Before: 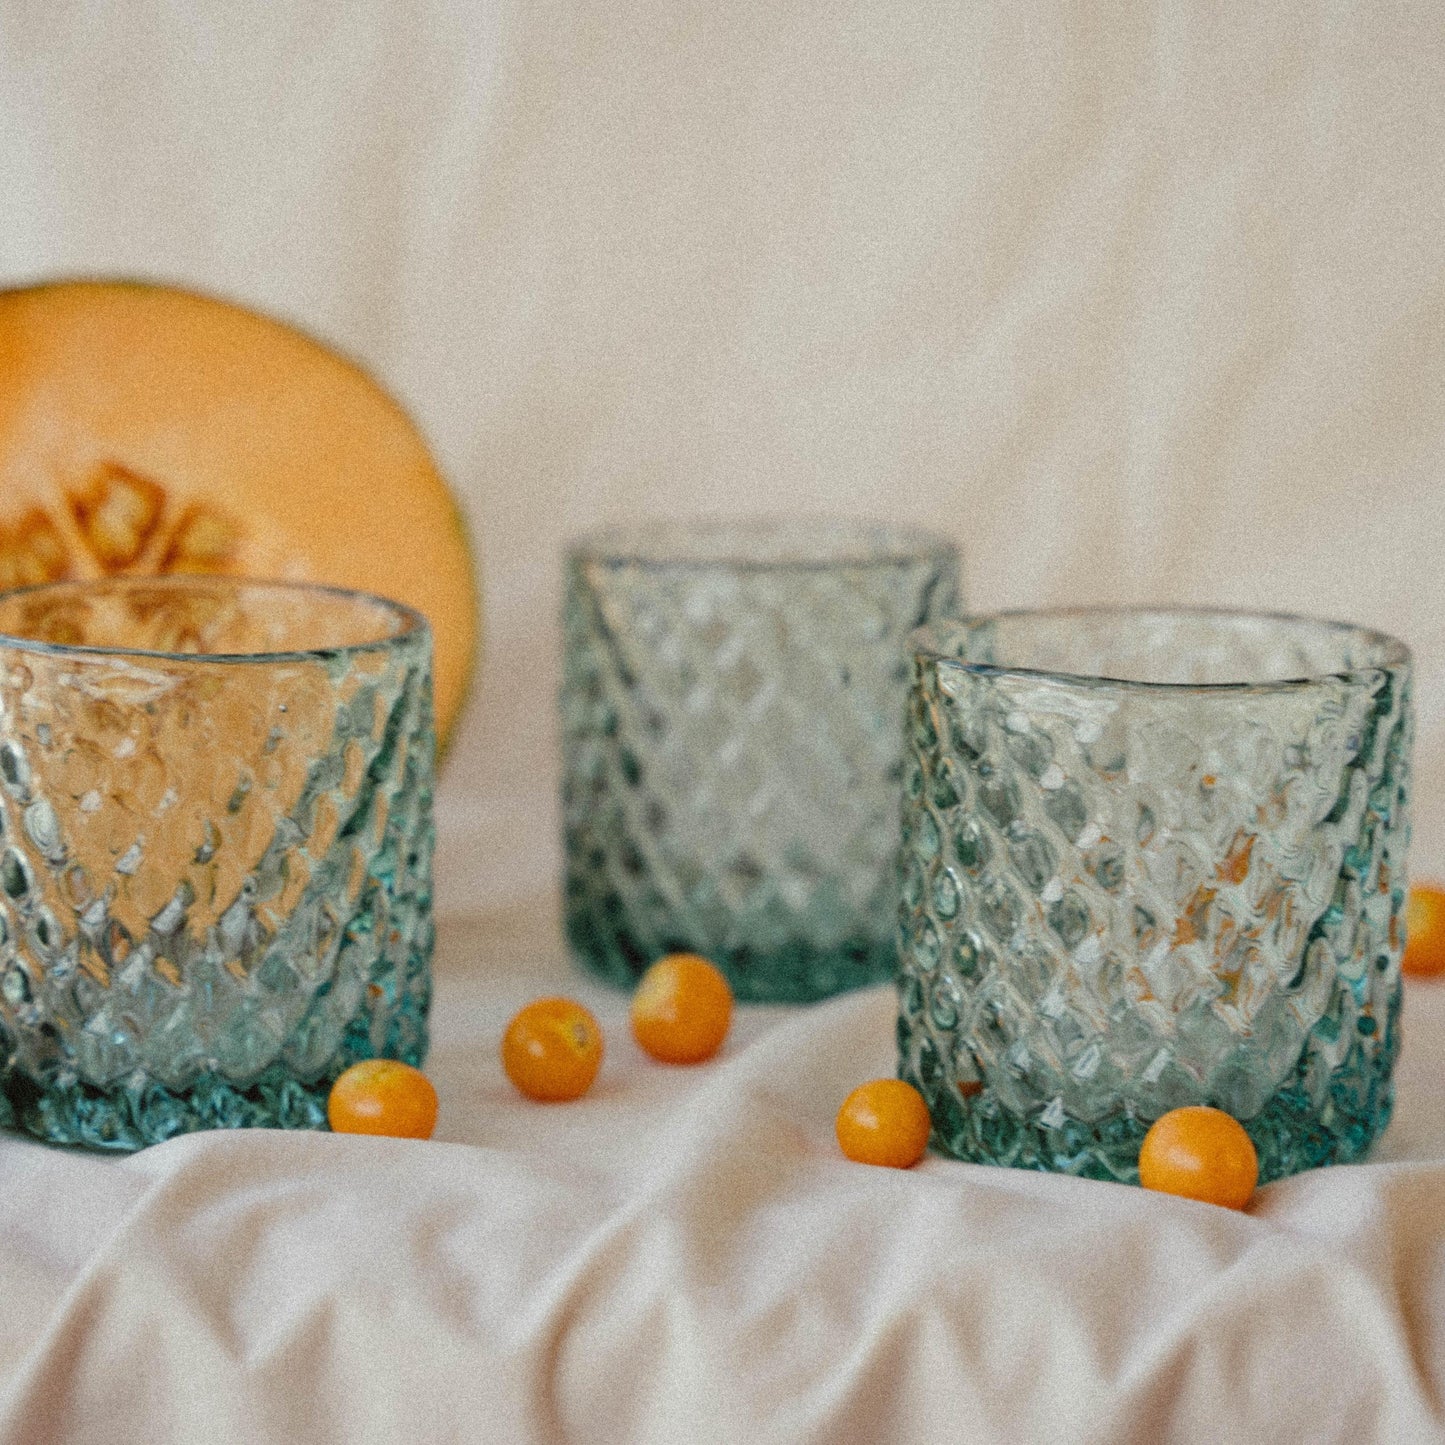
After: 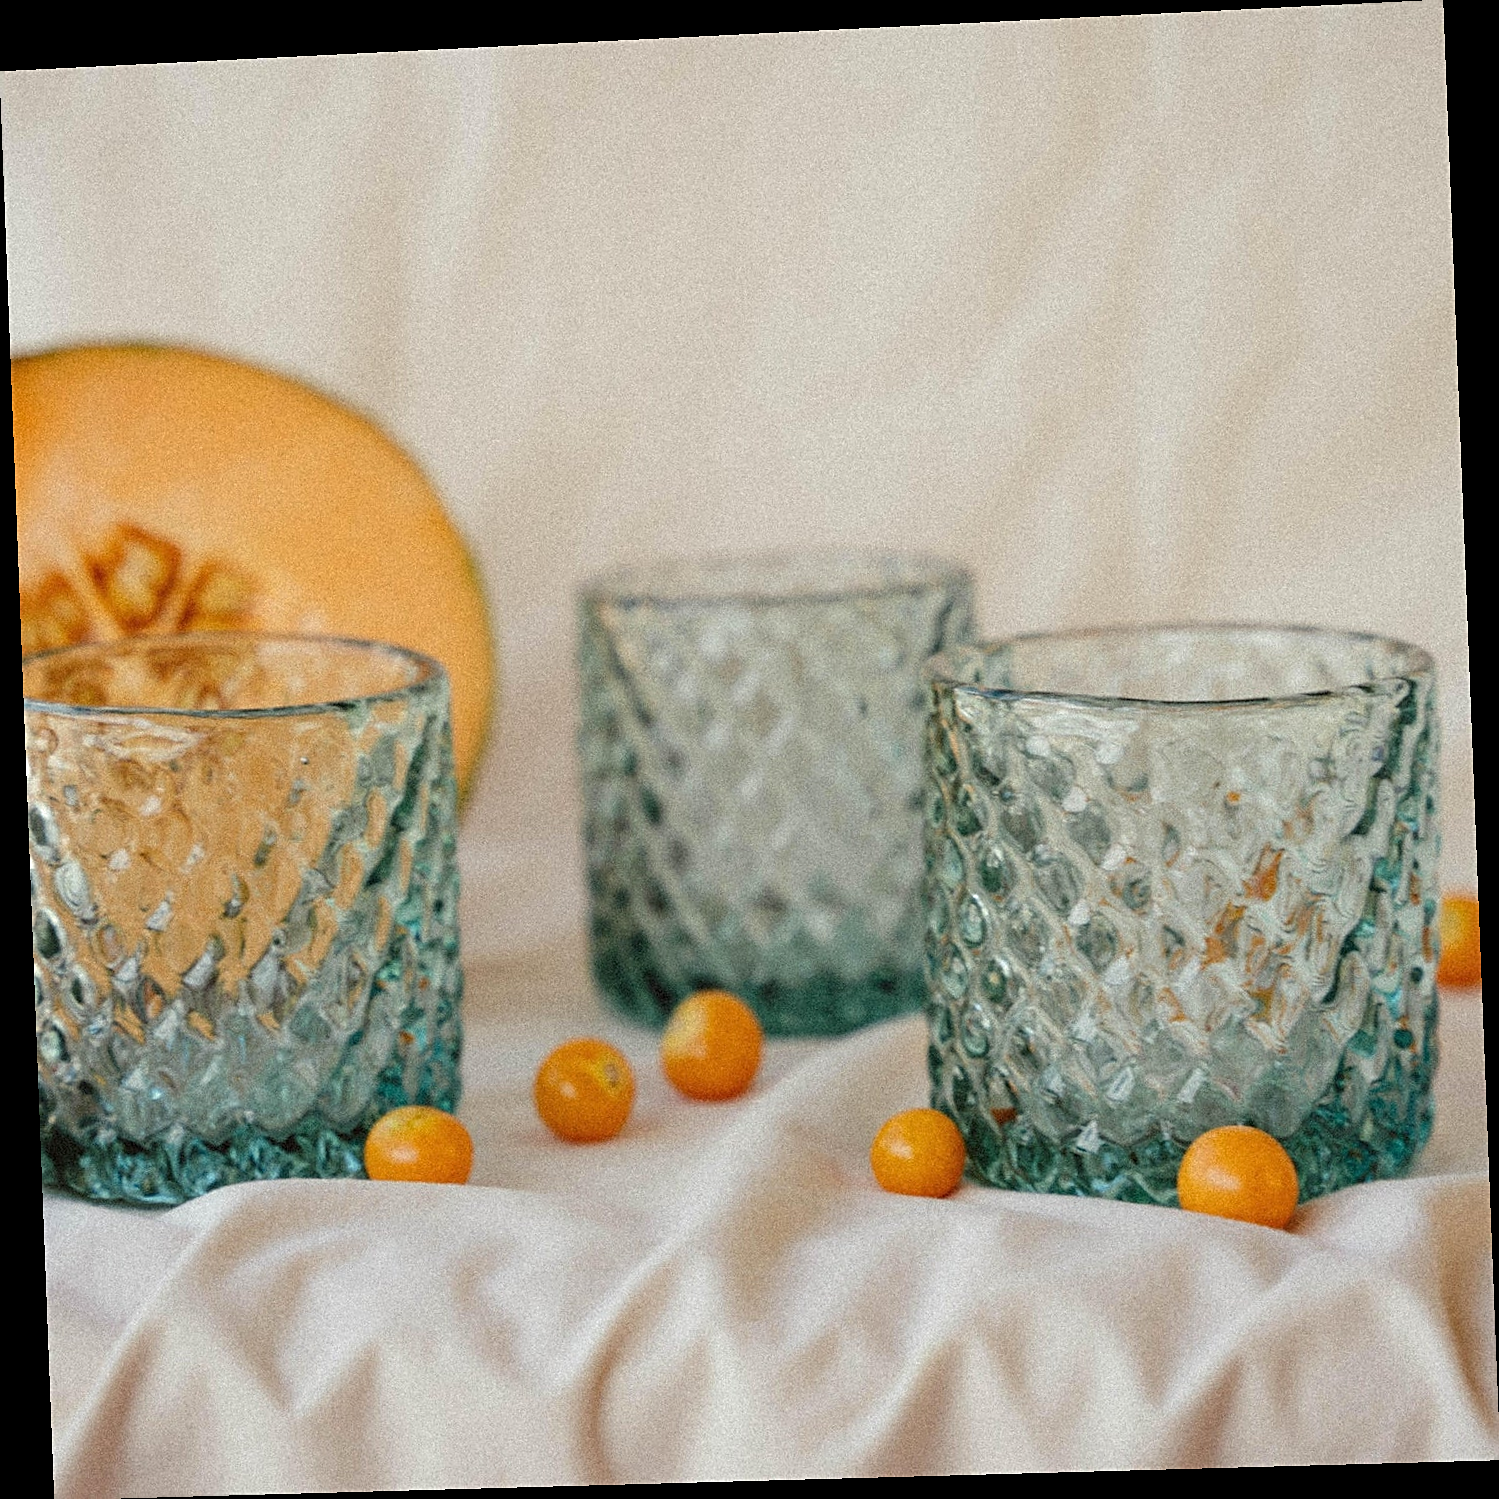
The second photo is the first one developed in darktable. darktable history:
rotate and perspective: rotation -2.22°, lens shift (horizontal) -0.022, automatic cropping off
sharpen: amount 0.478
exposure: exposure 0.161 EV, compensate highlight preservation false
